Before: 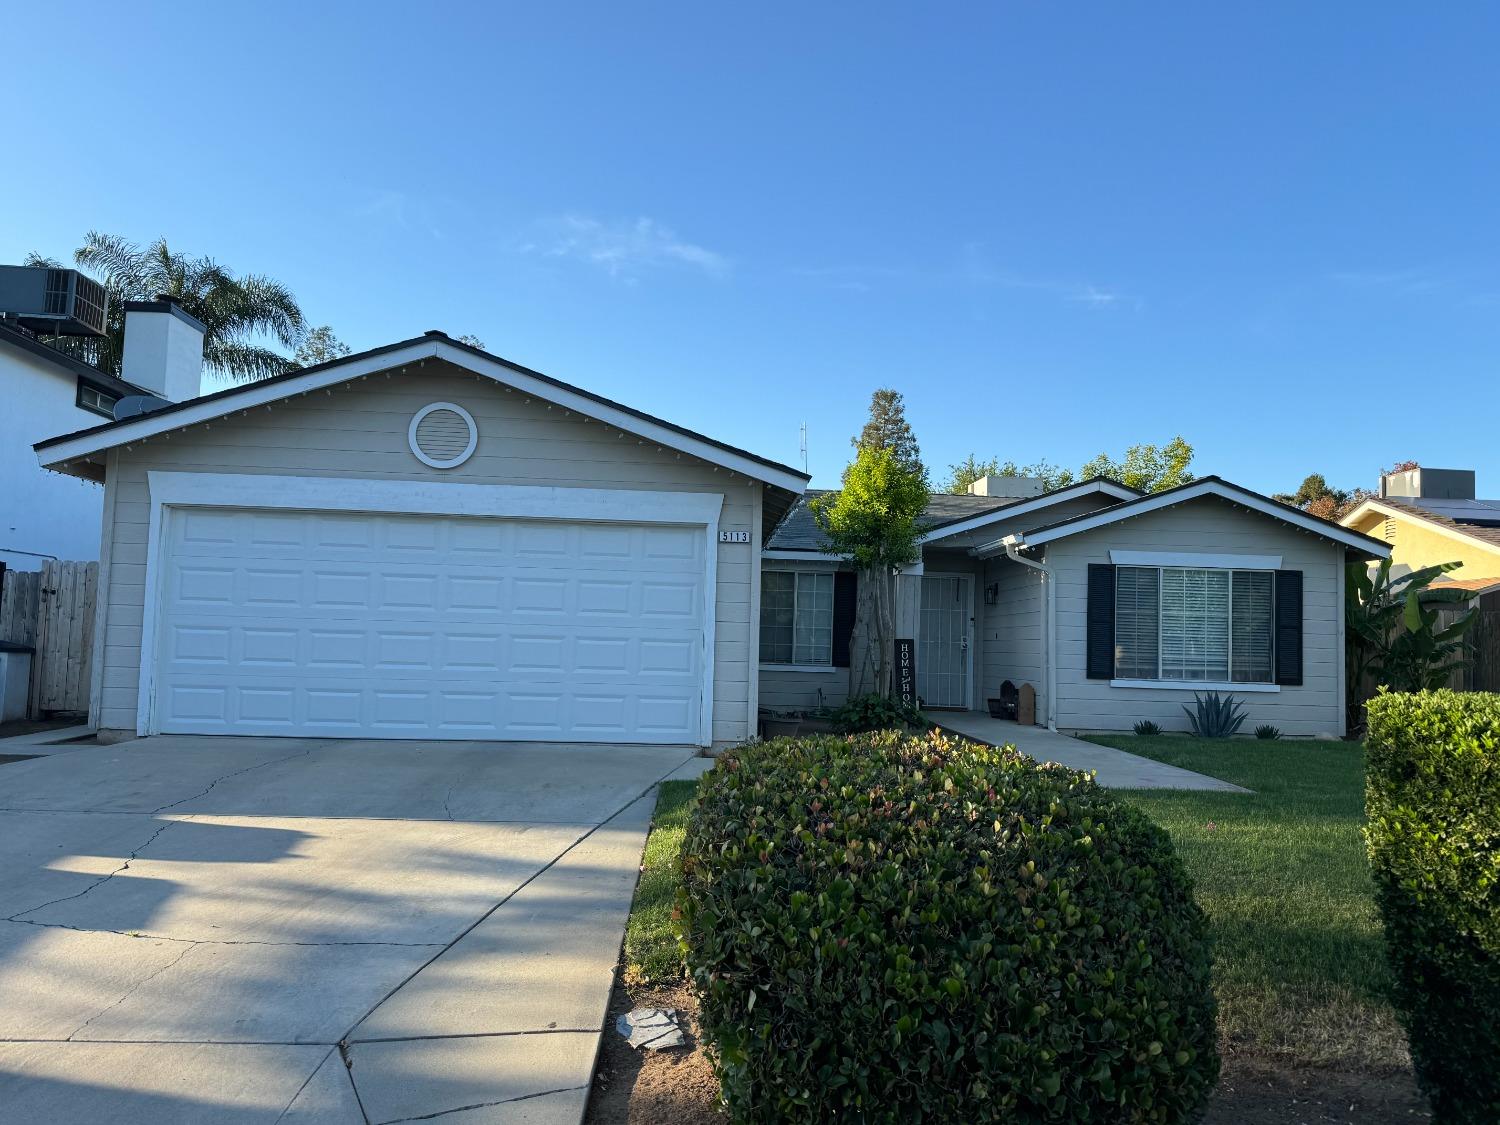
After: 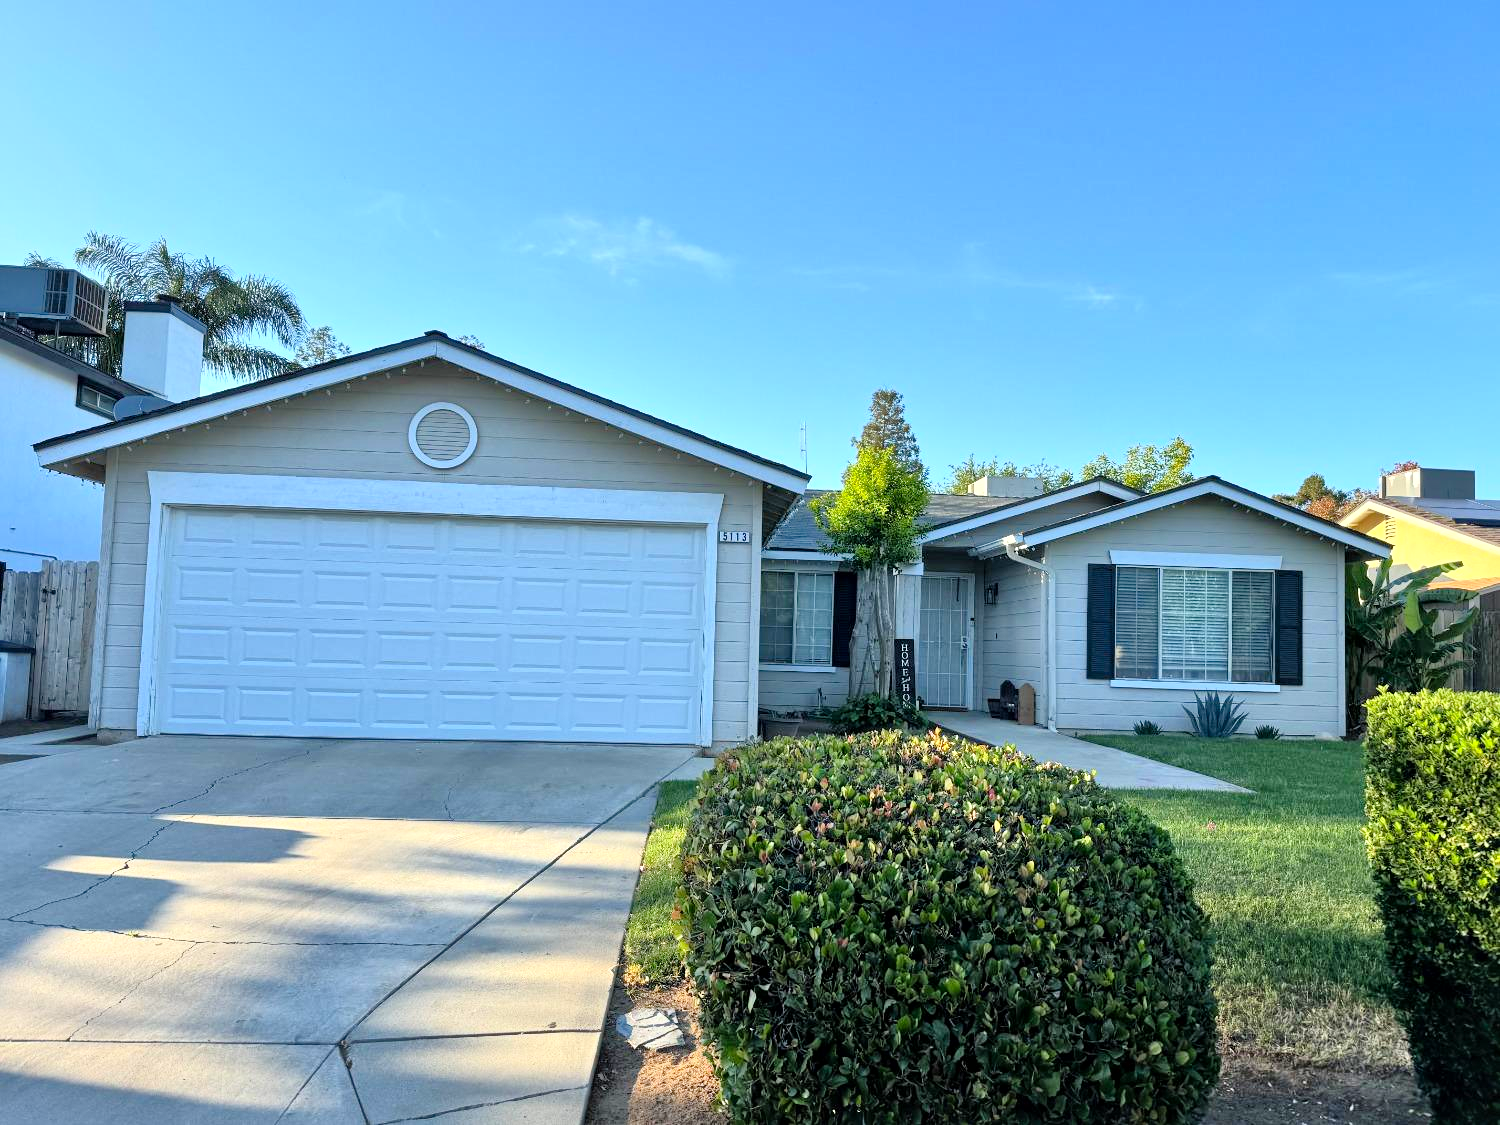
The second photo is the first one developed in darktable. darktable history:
contrast brightness saturation: contrast 0.199, brightness 0.158, saturation 0.221
tone equalizer: -7 EV 0.152 EV, -6 EV 0.618 EV, -5 EV 1.13 EV, -4 EV 1.35 EV, -3 EV 1.16 EV, -2 EV 0.6 EV, -1 EV 0.157 EV
local contrast: mode bilateral grid, contrast 19, coarseness 49, detail 132%, midtone range 0.2
